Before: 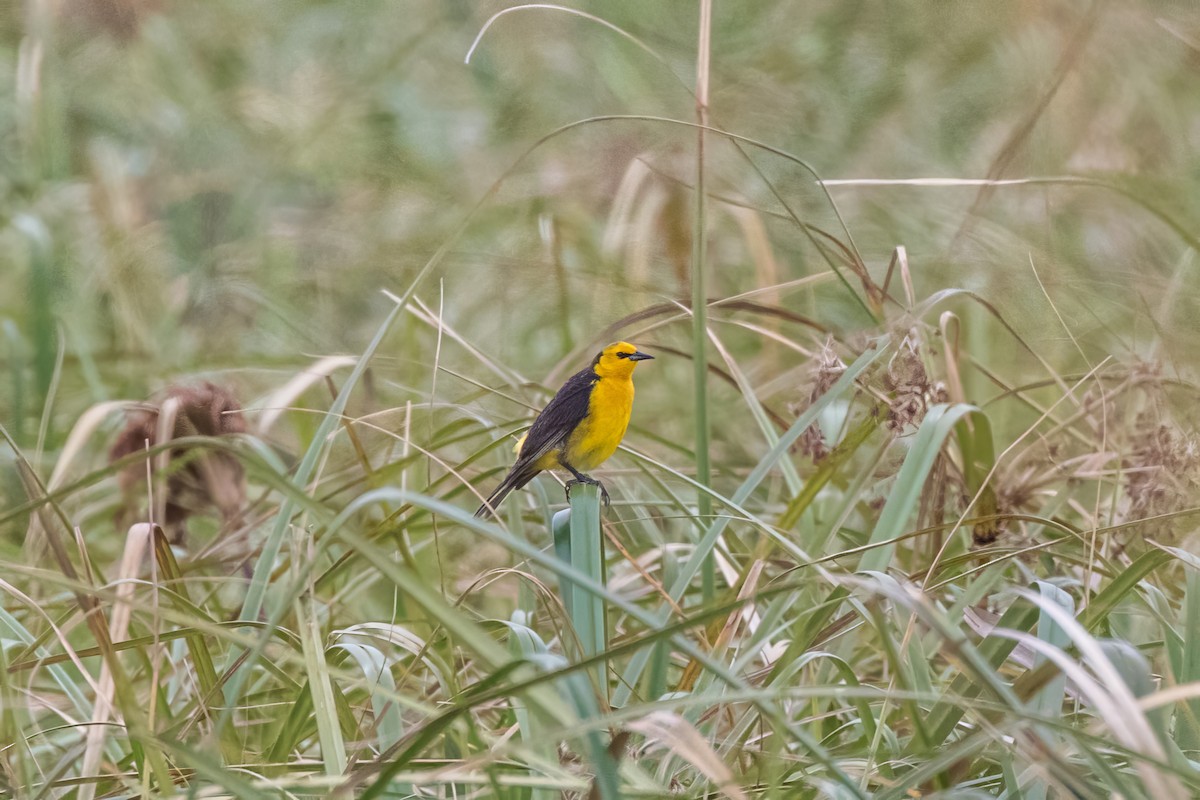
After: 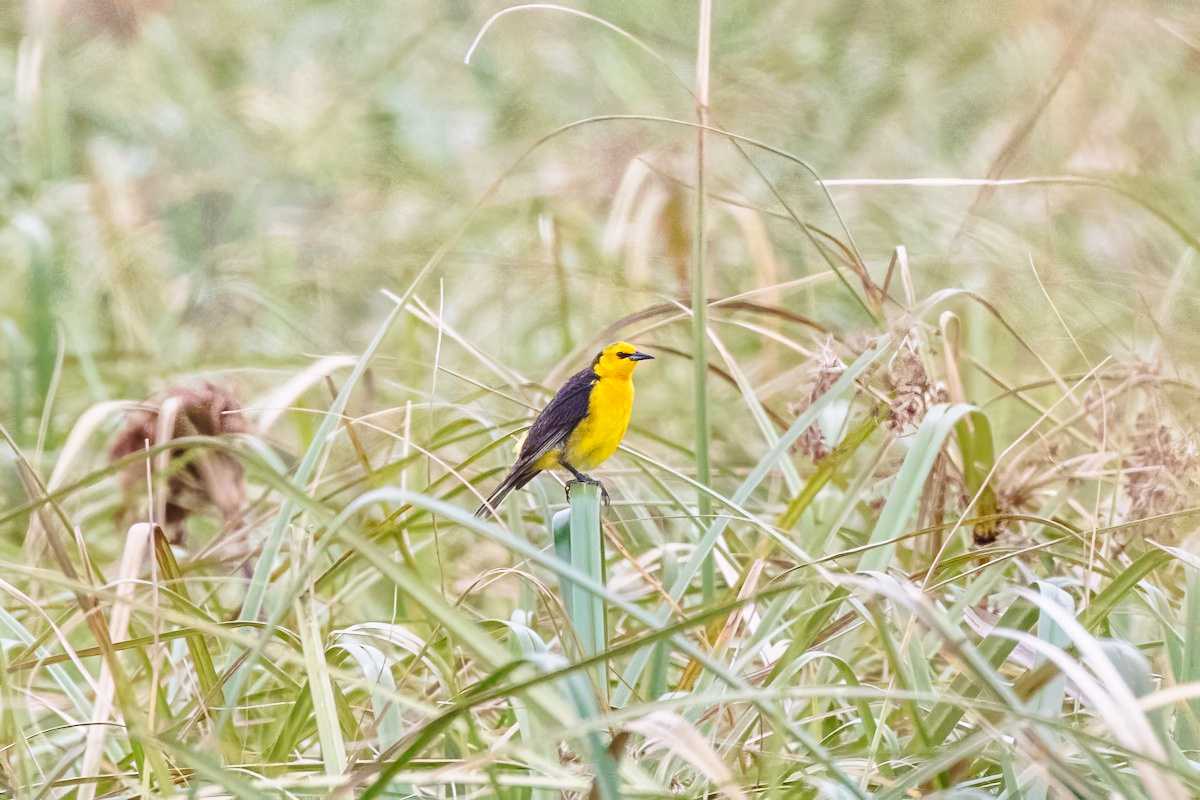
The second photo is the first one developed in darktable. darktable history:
white balance: red 1.009, blue 1.027
base curve: curves: ch0 [(0, 0) (0.028, 0.03) (0.121, 0.232) (0.46, 0.748) (0.859, 0.968) (1, 1)], preserve colors none
